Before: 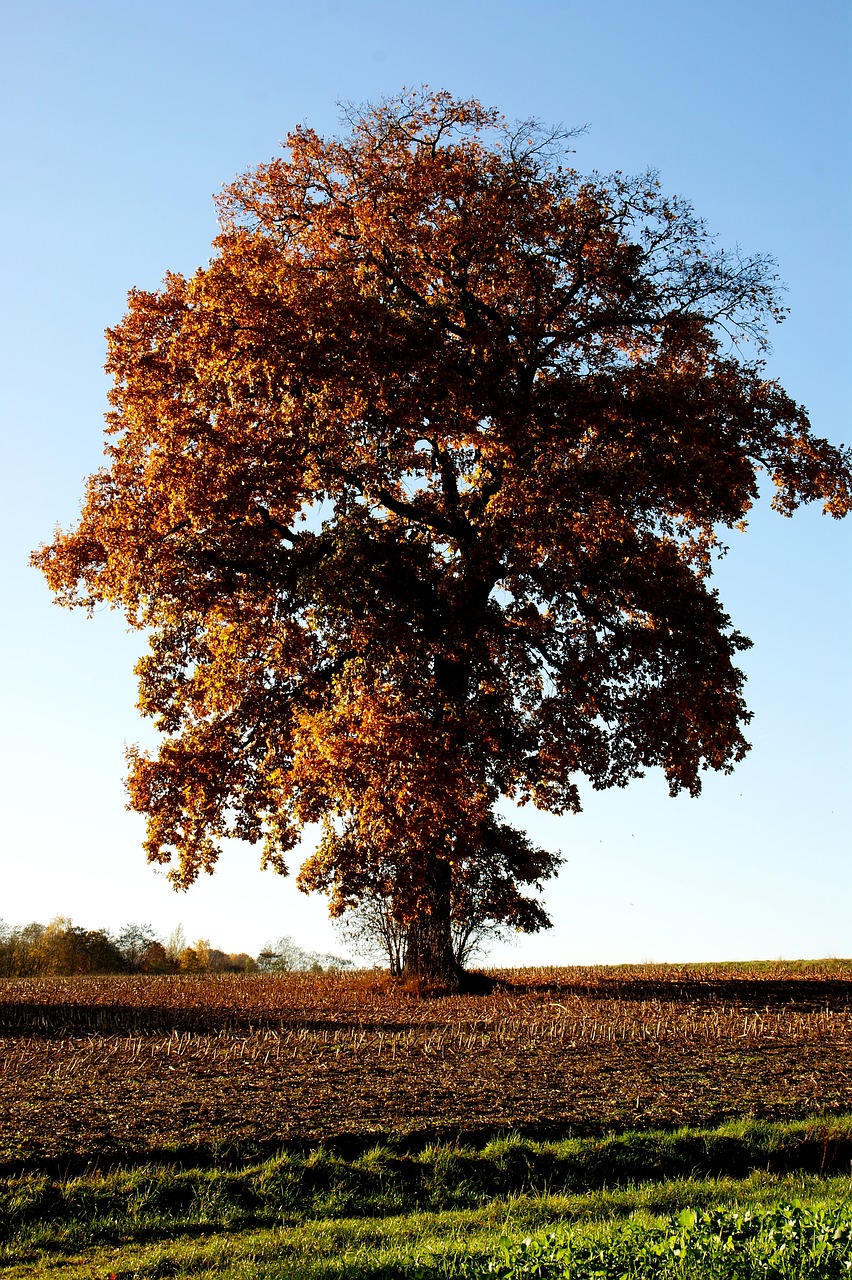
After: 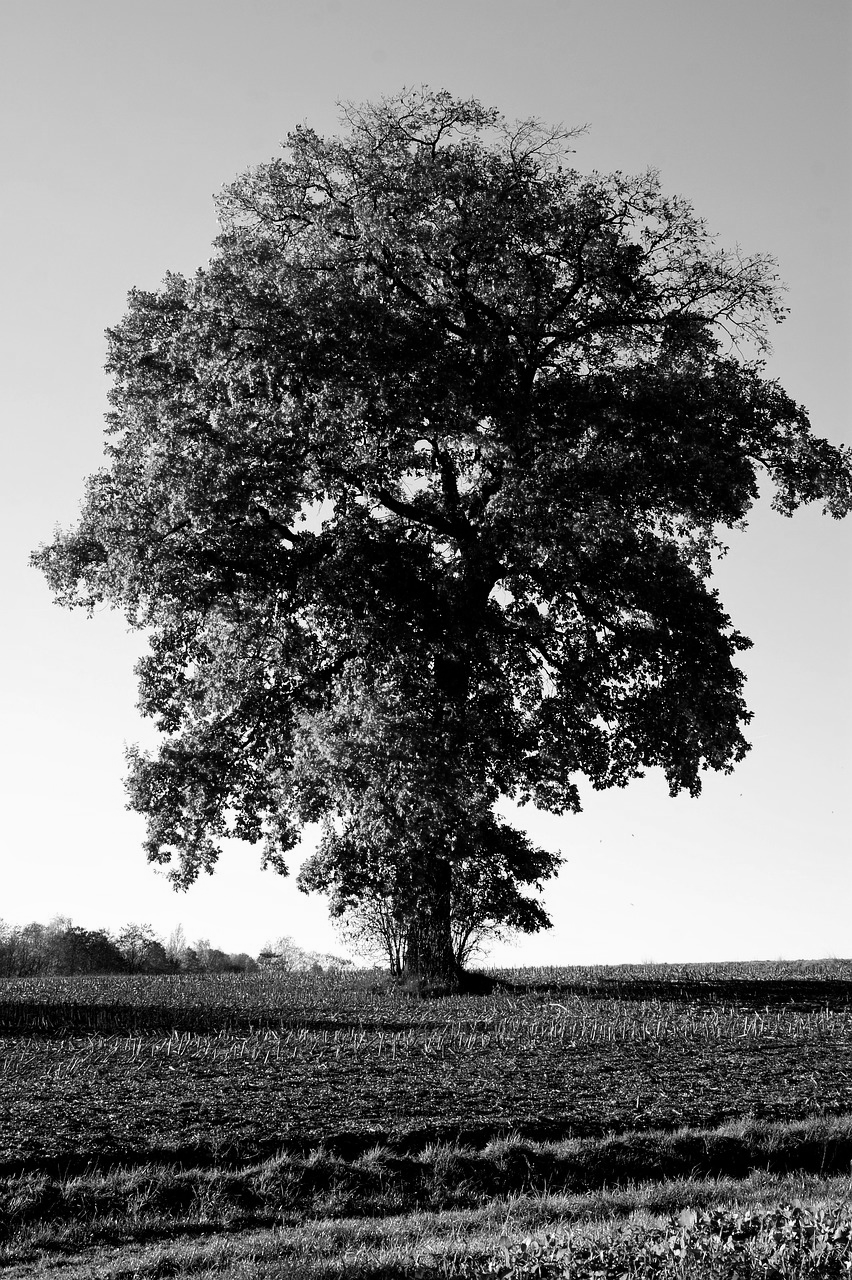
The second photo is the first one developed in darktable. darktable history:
monochrome: a -6.99, b 35.61, size 1.4
velvia: on, module defaults
